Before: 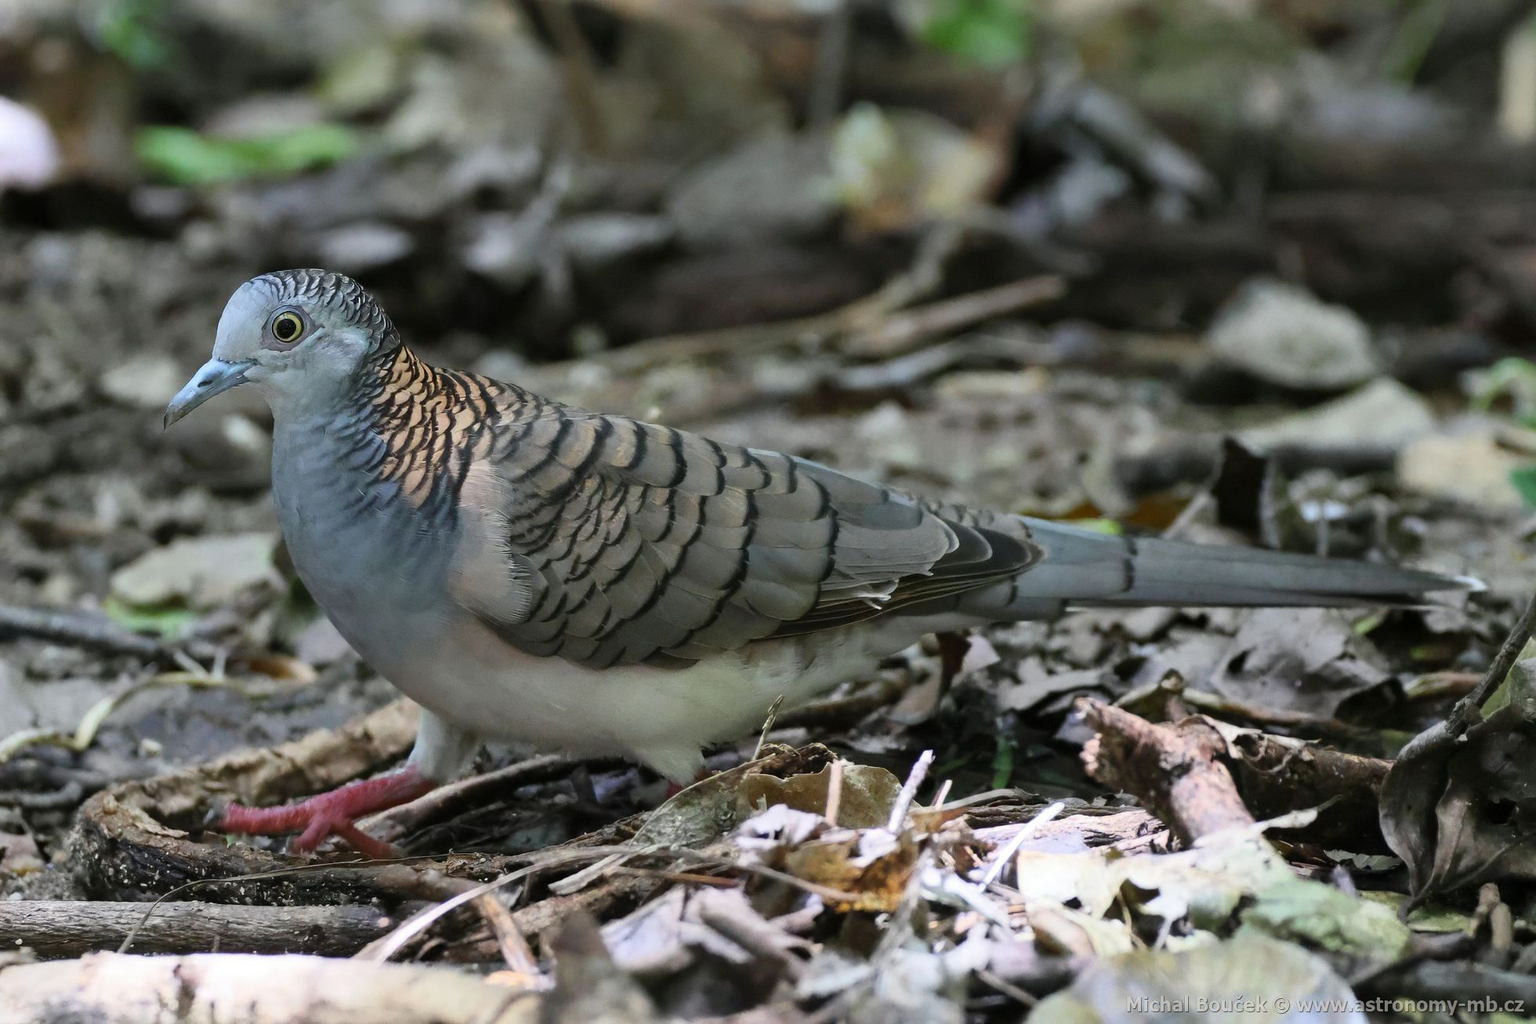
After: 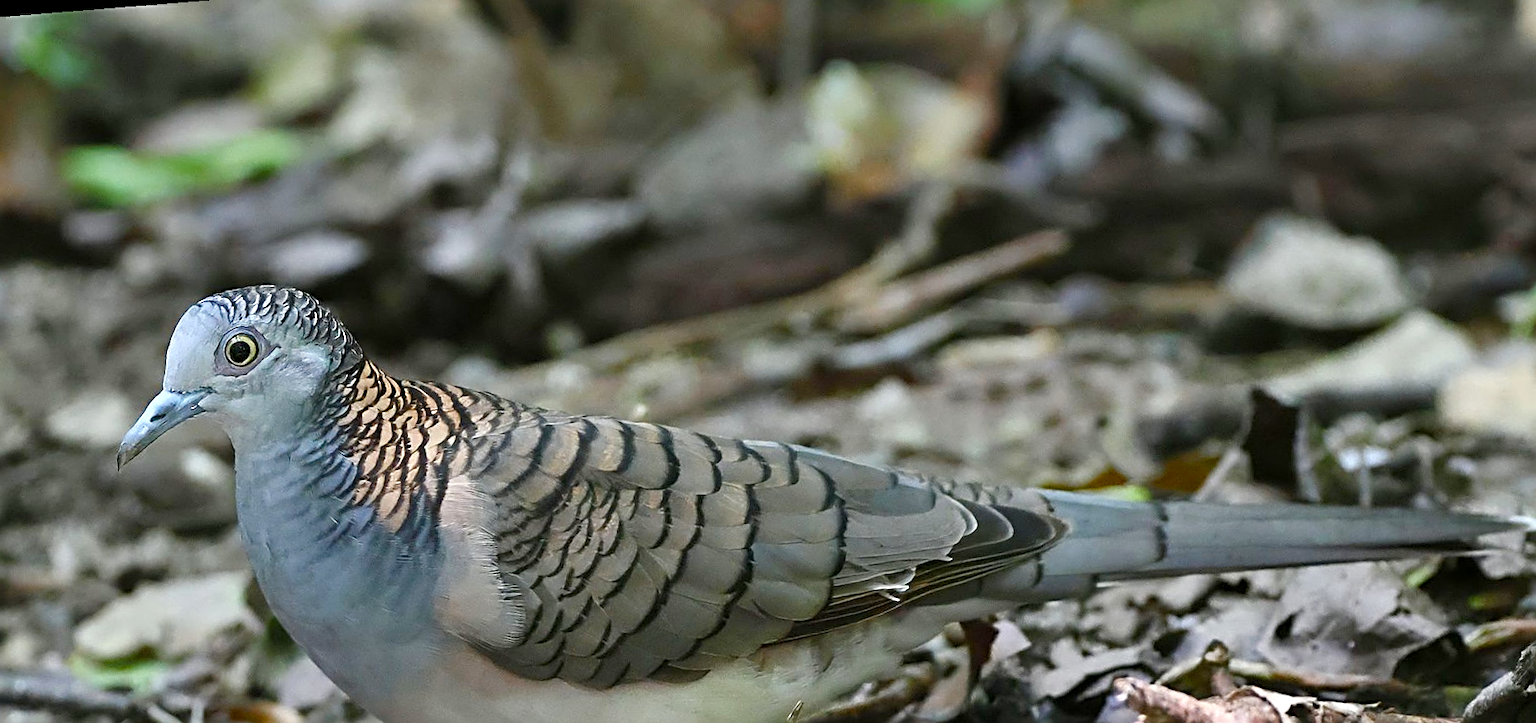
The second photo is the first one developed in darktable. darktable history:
color balance rgb: perceptual saturation grading › global saturation 20%, perceptual saturation grading › highlights -50%, perceptual saturation grading › shadows 30%, perceptual brilliance grading › global brilliance 10%, perceptual brilliance grading › shadows 15%
crop: bottom 28.576%
sharpen: radius 2.584, amount 0.688
rotate and perspective: rotation -4.57°, crop left 0.054, crop right 0.944, crop top 0.087, crop bottom 0.914
